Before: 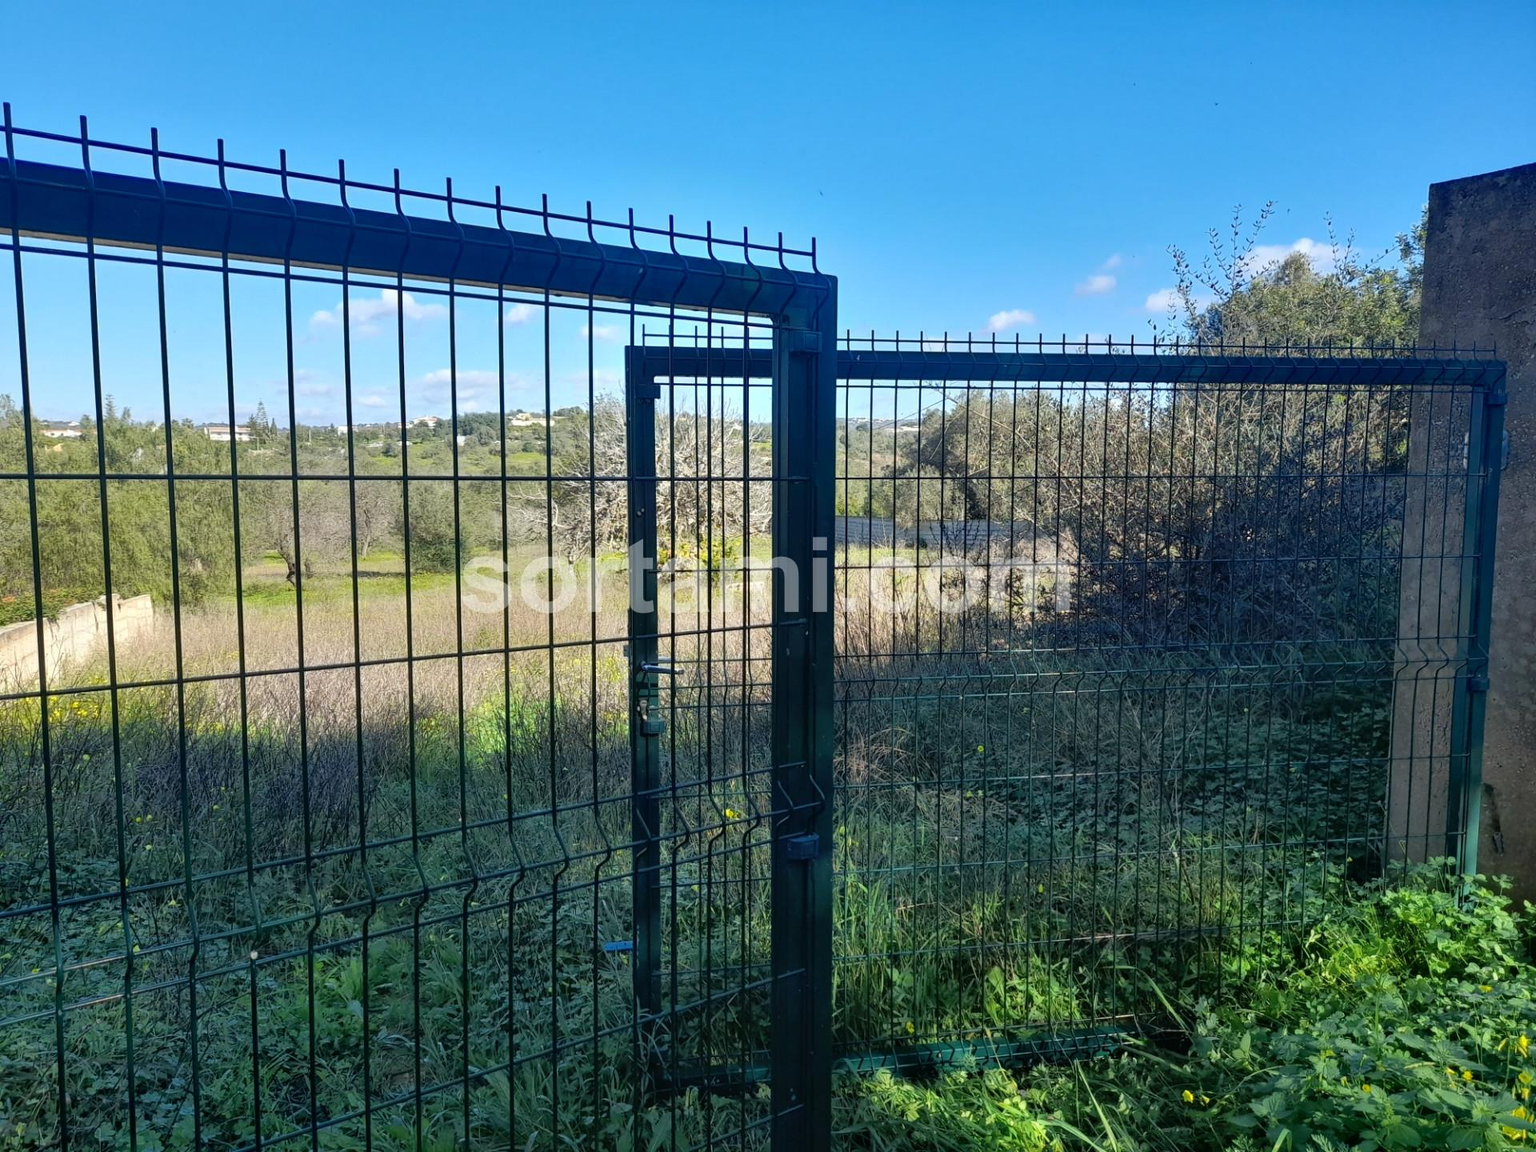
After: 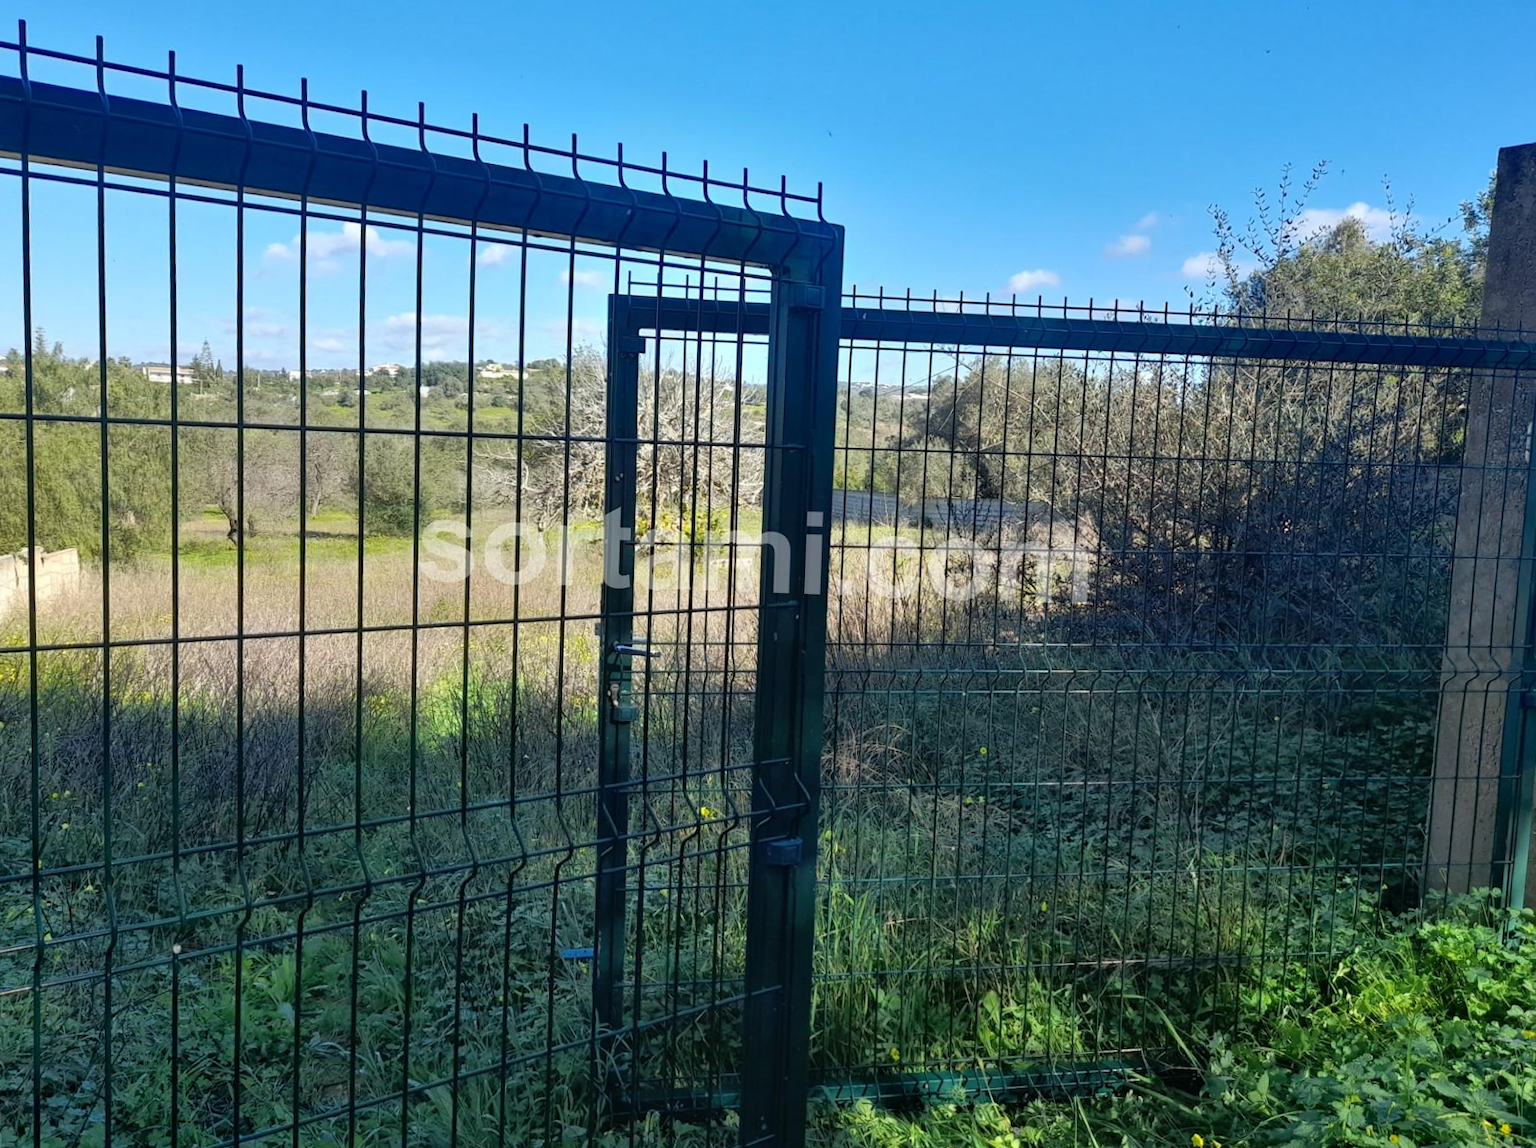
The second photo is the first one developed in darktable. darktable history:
crop and rotate: angle -2.05°, left 3.143%, top 4.337%, right 1.589%, bottom 0.767%
